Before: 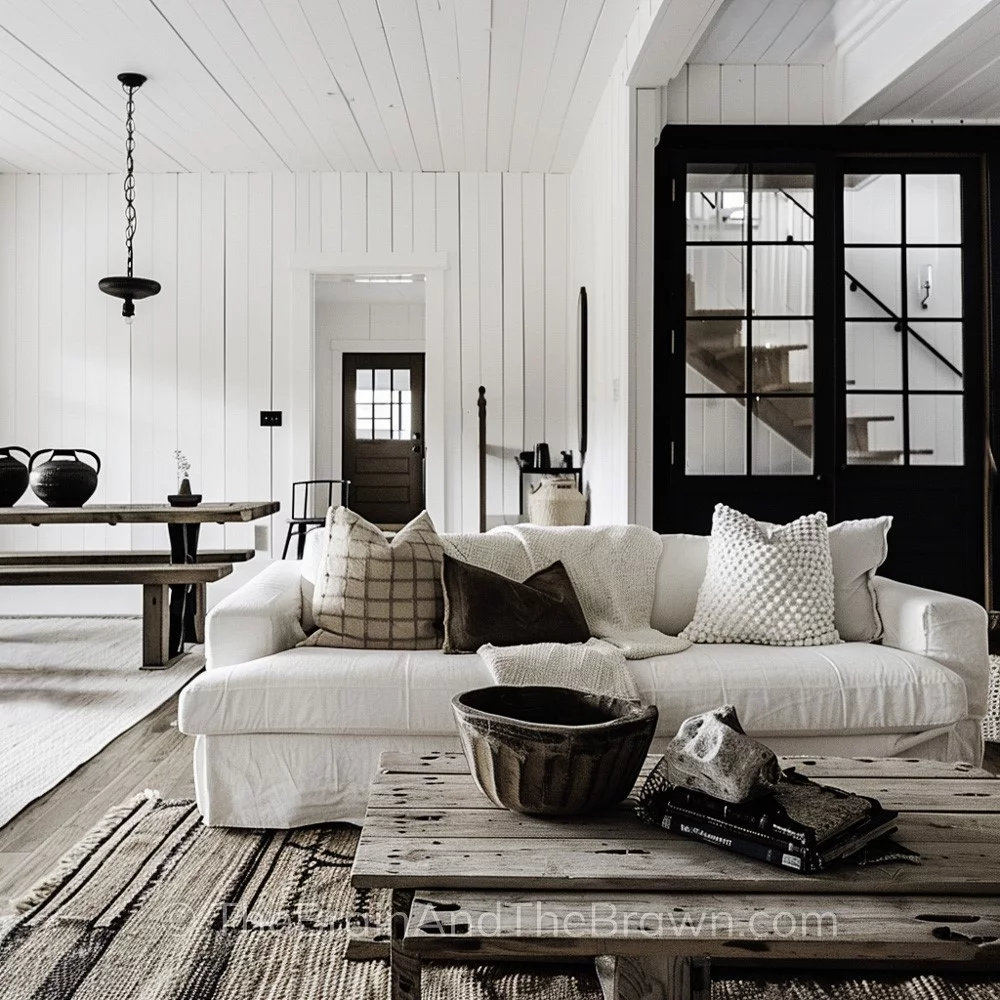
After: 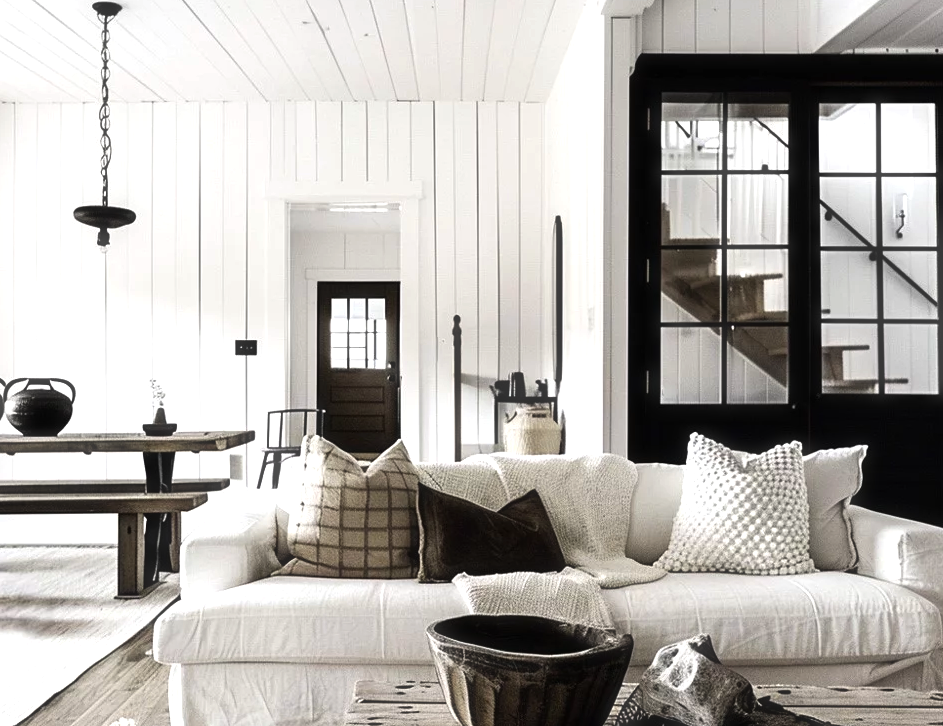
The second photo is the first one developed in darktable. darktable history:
color balance rgb: shadows lift › hue 87.31°, perceptual saturation grading › global saturation 19.95%, perceptual brilliance grading › highlights 15.562%, perceptual brilliance grading › shadows -13.81%
haze removal: strength -0.1, compatibility mode true, adaptive false
crop: left 2.556%, top 7.182%, right 3.046%, bottom 20.128%
